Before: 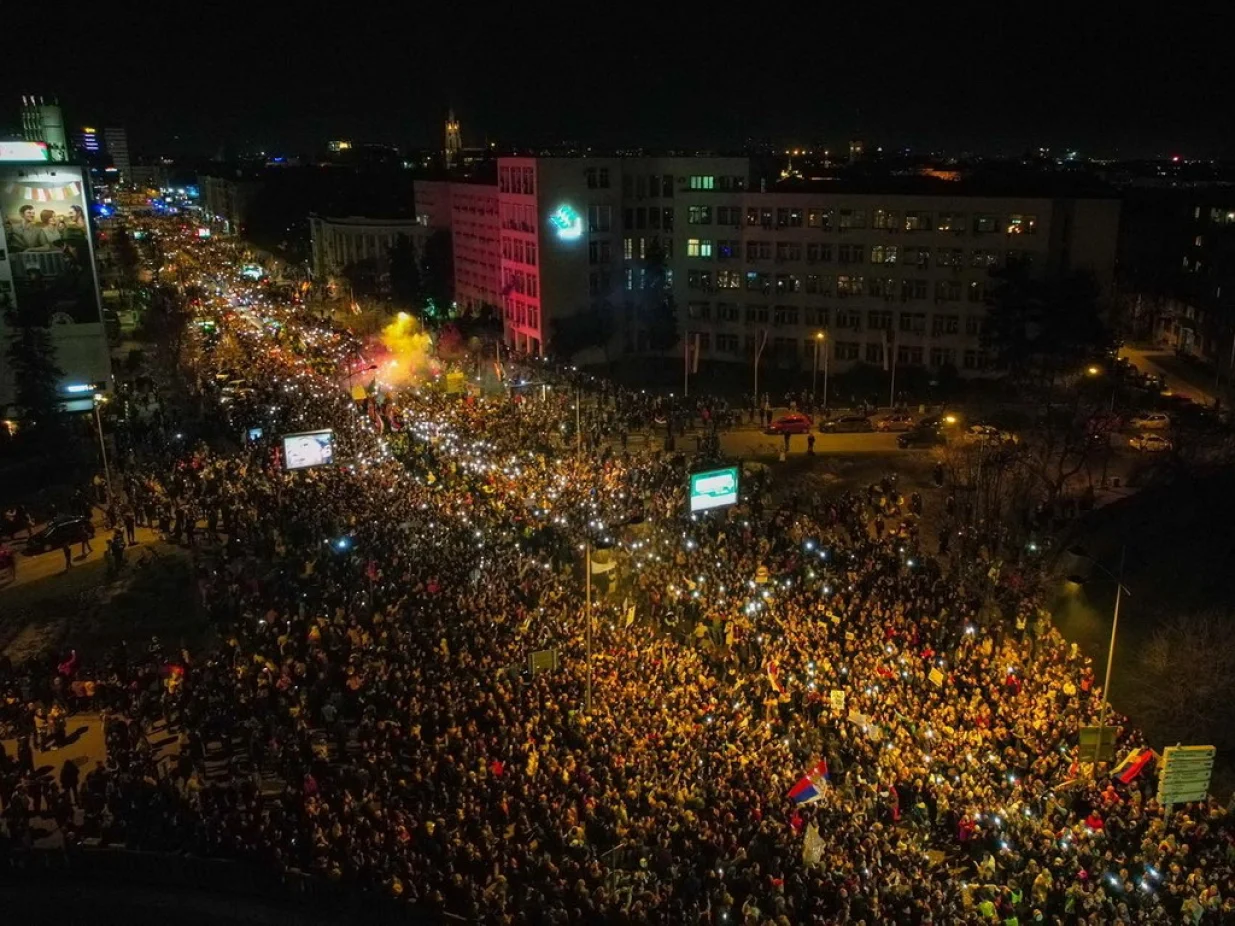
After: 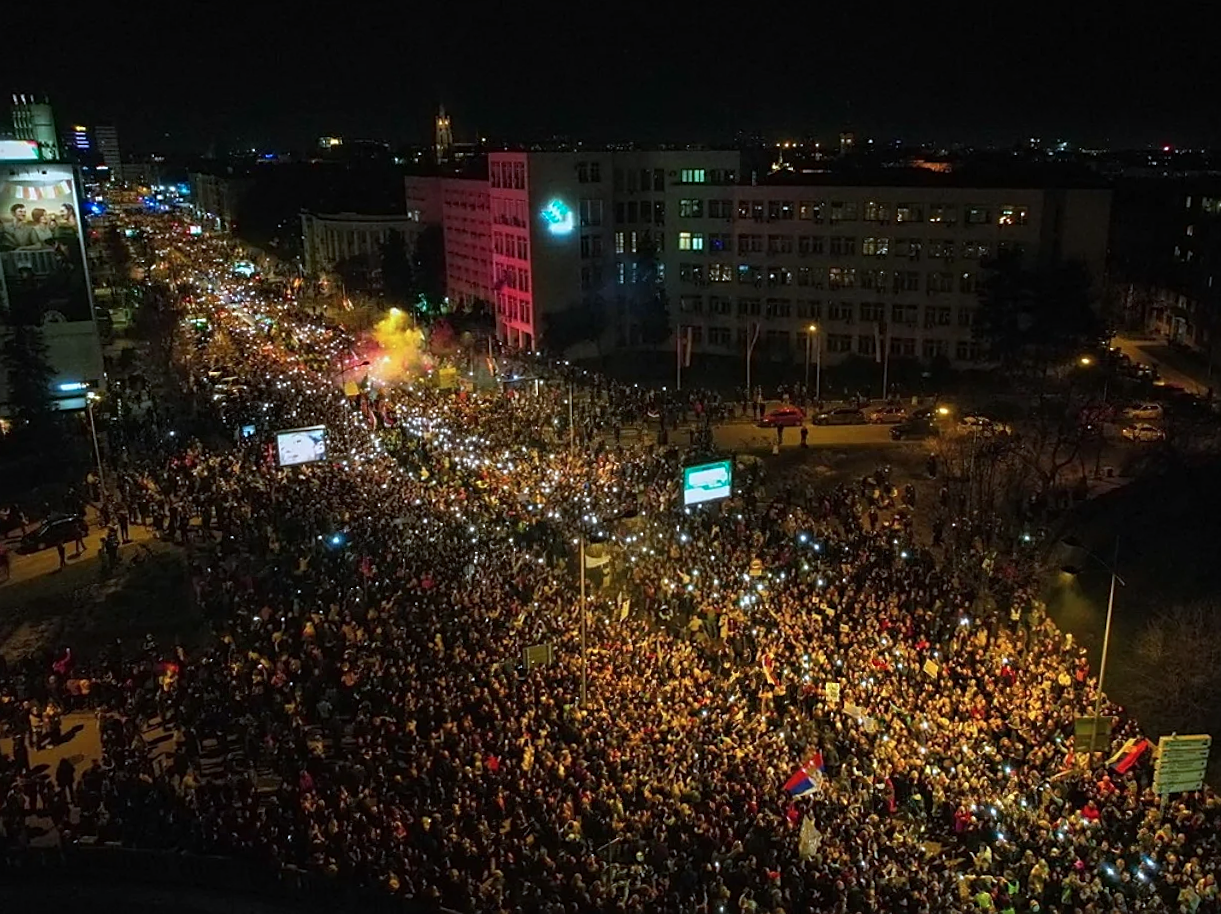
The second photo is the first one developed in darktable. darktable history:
rotate and perspective: rotation -0.45°, automatic cropping original format, crop left 0.008, crop right 0.992, crop top 0.012, crop bottom 0.988
sharpen: on, module defaults
color correction: highlights a* -4.18, highlights b* -10.81
